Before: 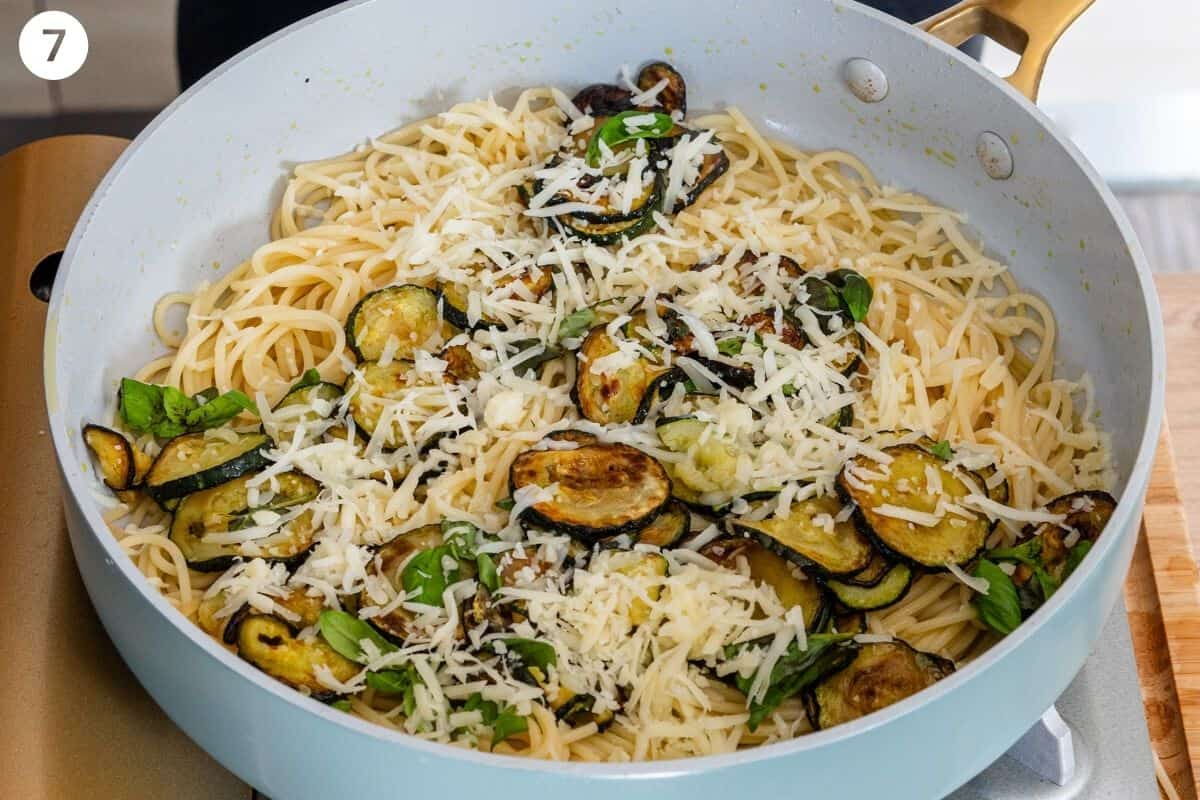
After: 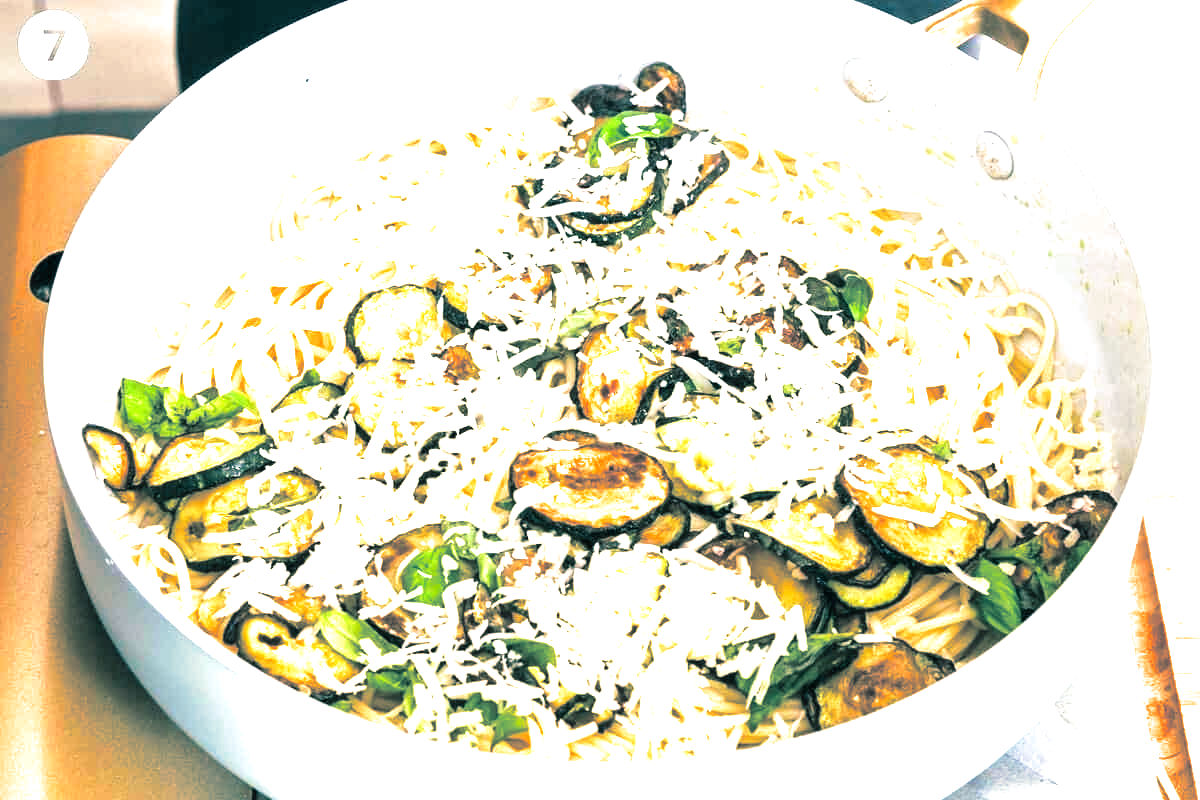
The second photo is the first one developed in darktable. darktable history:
exposure: black level correction 0, exposure 2.088 EV, compensate exposure bias true, compensate highlight preservation false
split-toning: shadows › hue 186.43°, highlights › hue 49.29°, compress 30.29%
